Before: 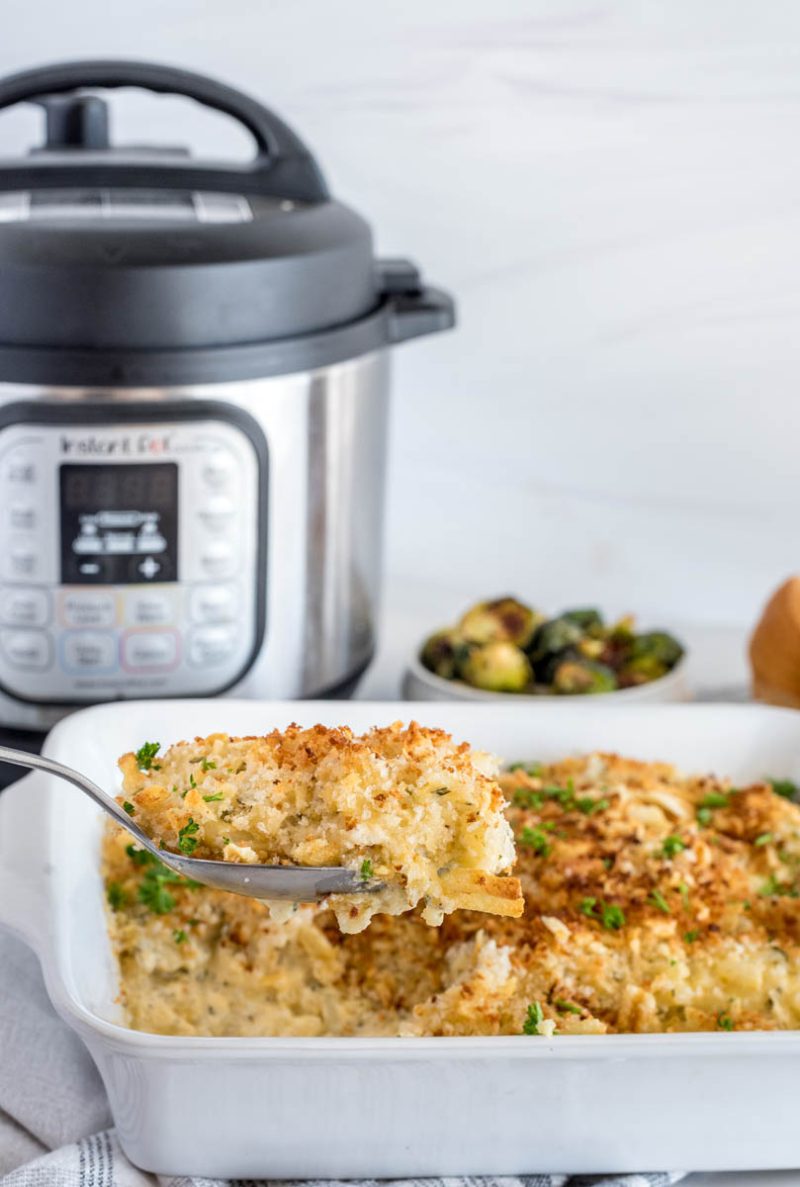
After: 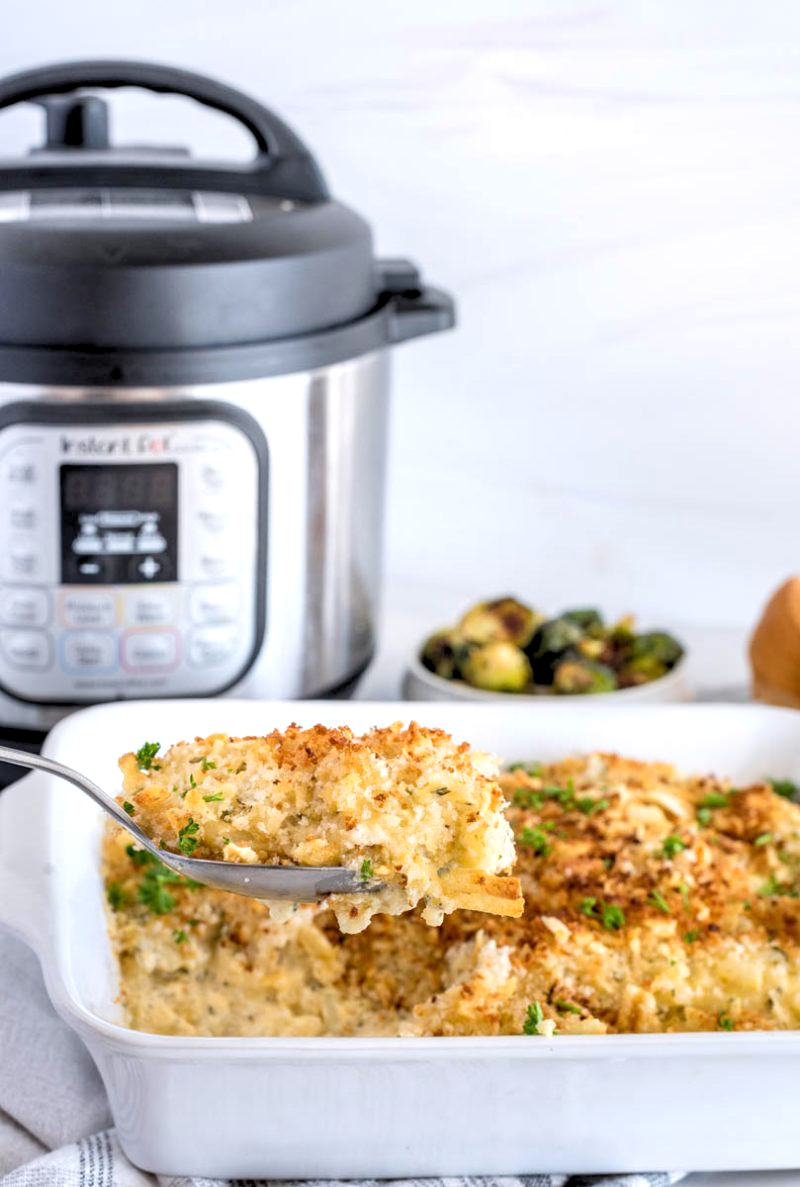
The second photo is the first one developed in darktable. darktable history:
rgb levels: levels [[0.01, 0.419, 0.839], [0, 0.5, 1], [0, 0.5, 1]]
white balance: red 1.004, blue 1.024
